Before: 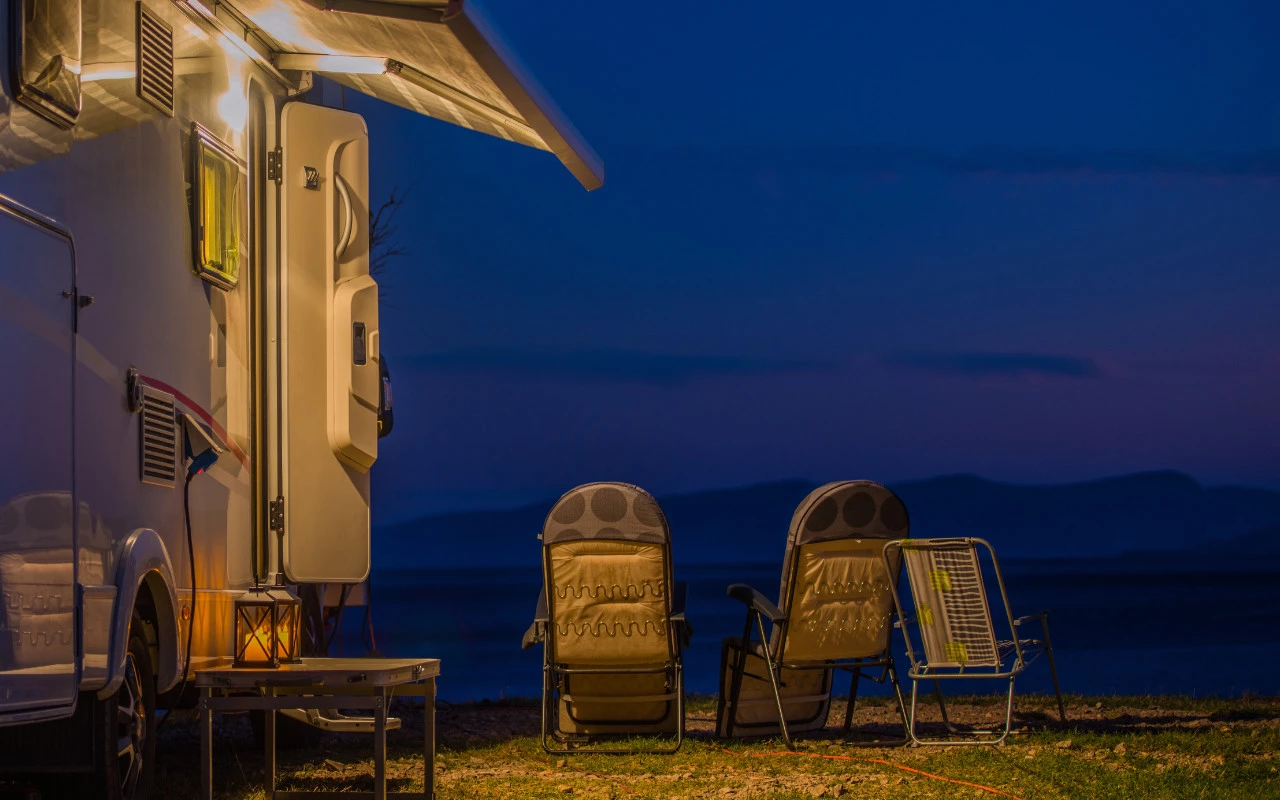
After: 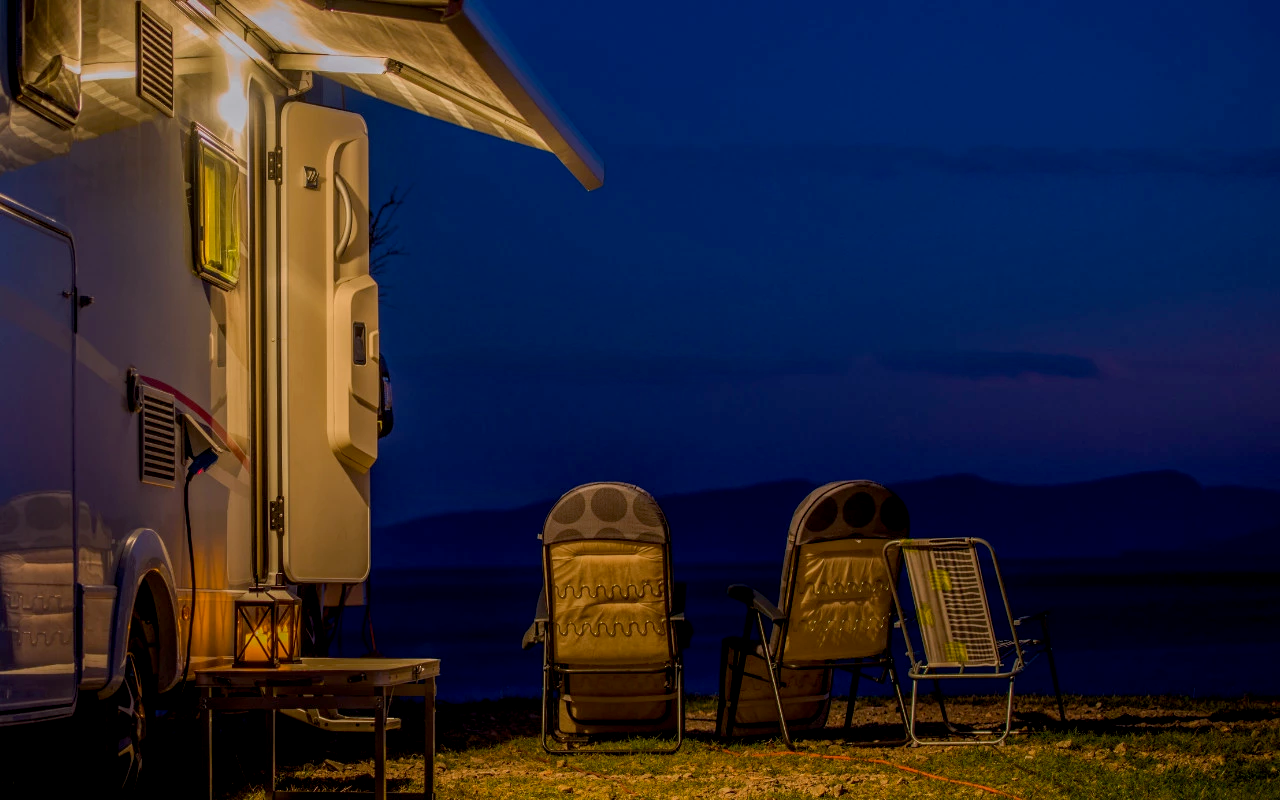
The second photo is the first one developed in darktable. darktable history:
exposure: black level correction 0.009, exposure -0.159 EV, compensate highlight preservation false
color balance rgb: perceptual saturation grading › global saturation 3.7%, global vibrance 5.56%, contrast 3.24%
